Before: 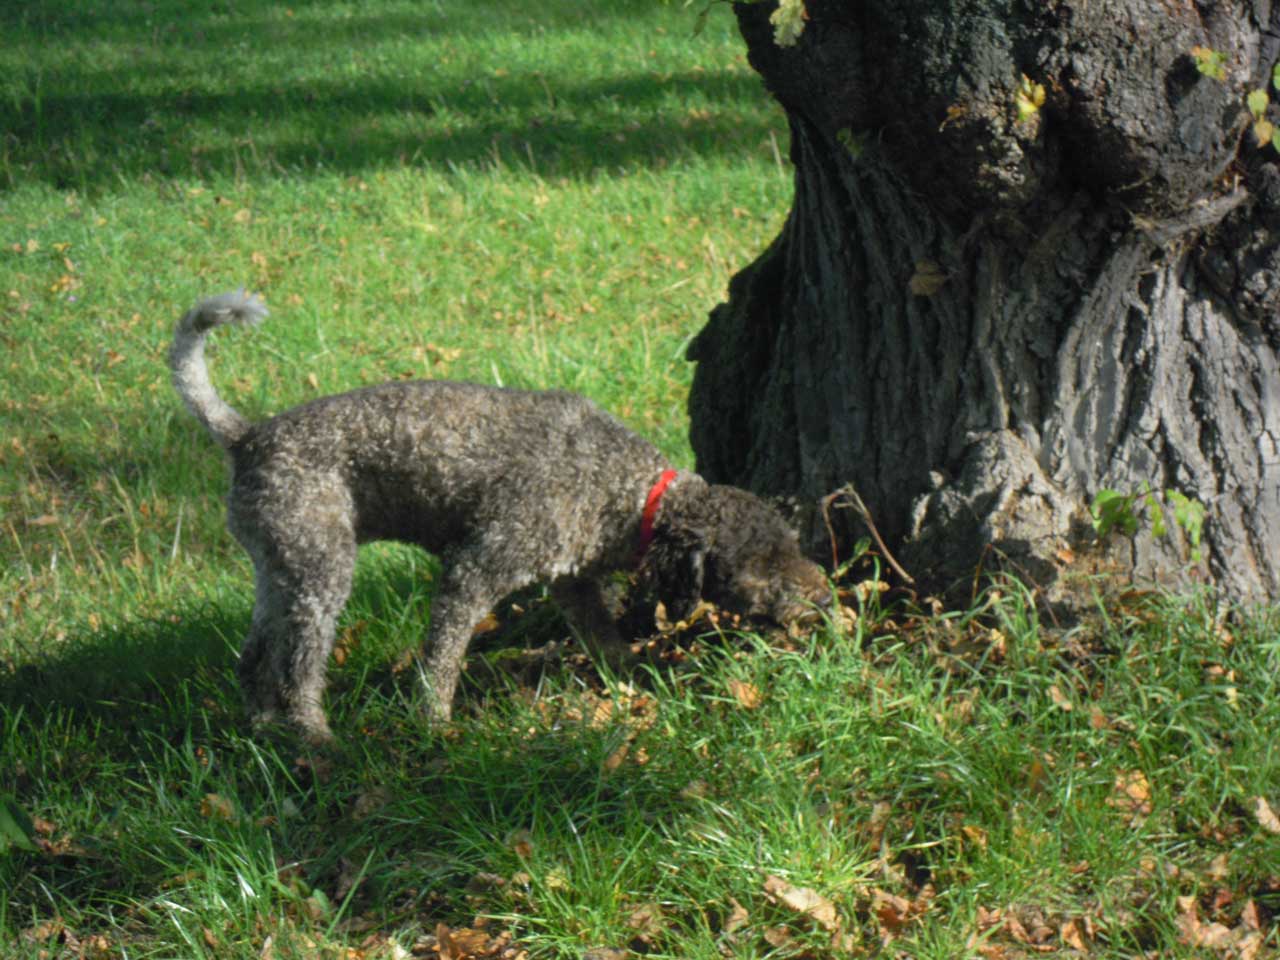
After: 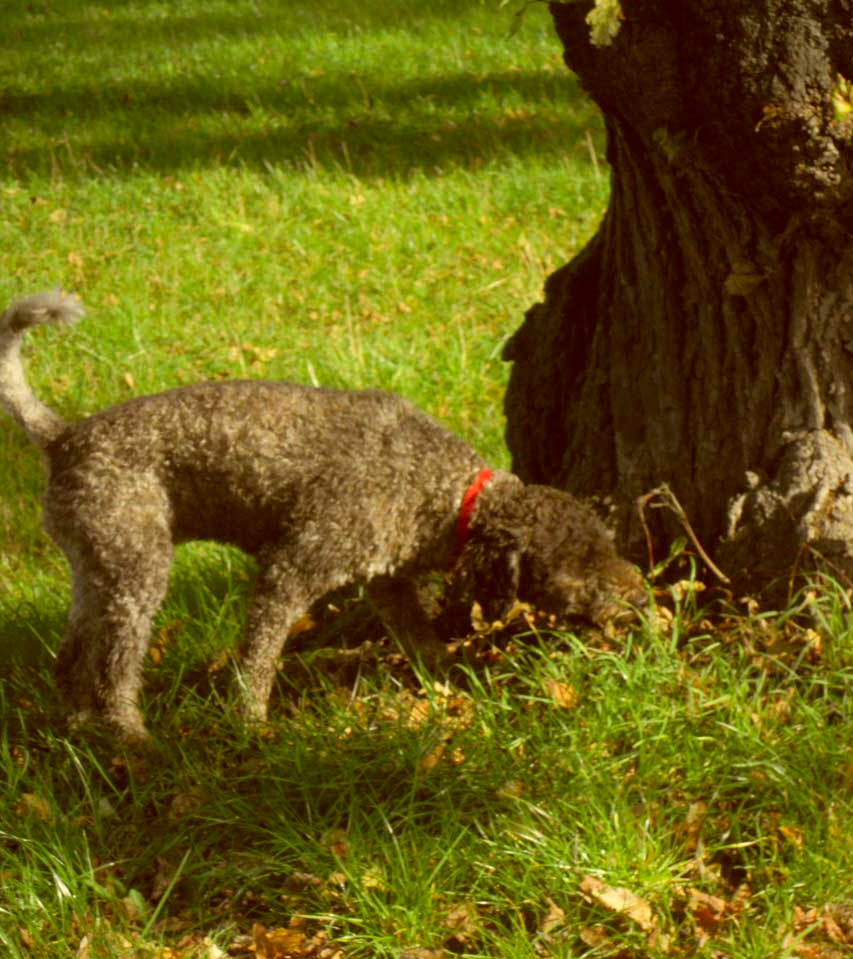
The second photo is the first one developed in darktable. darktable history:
tone equalizer: on, module defaults
crop and rotate: left 14.385%, right 18.948%
color correction: highlights a* 1.12, highlights b* 24.26, shadows a* 15.58, shadows b* 24.26
